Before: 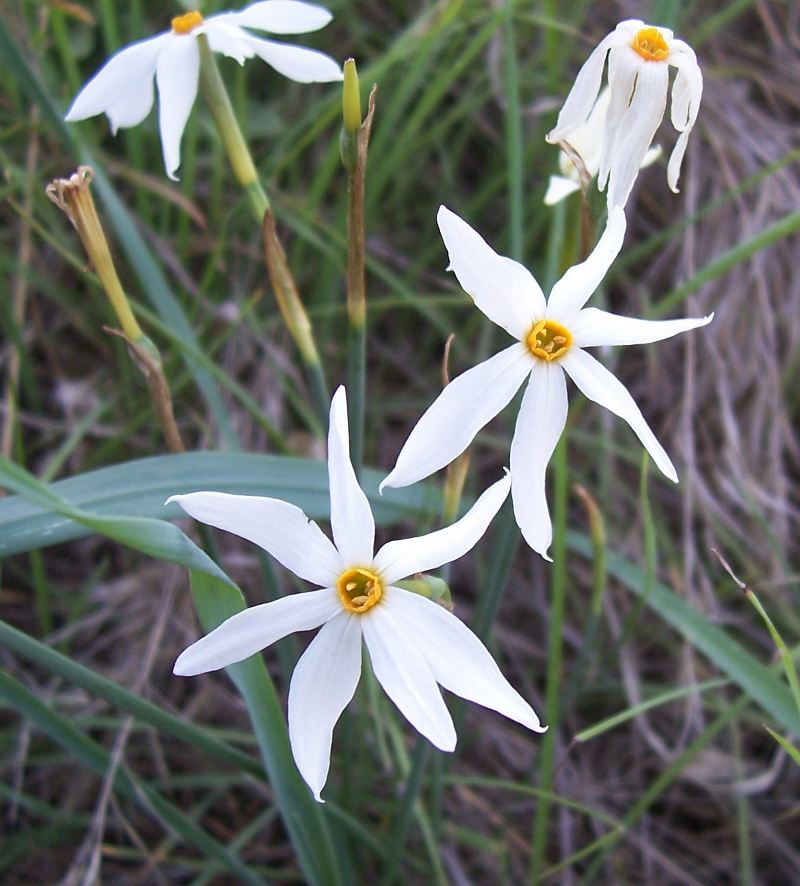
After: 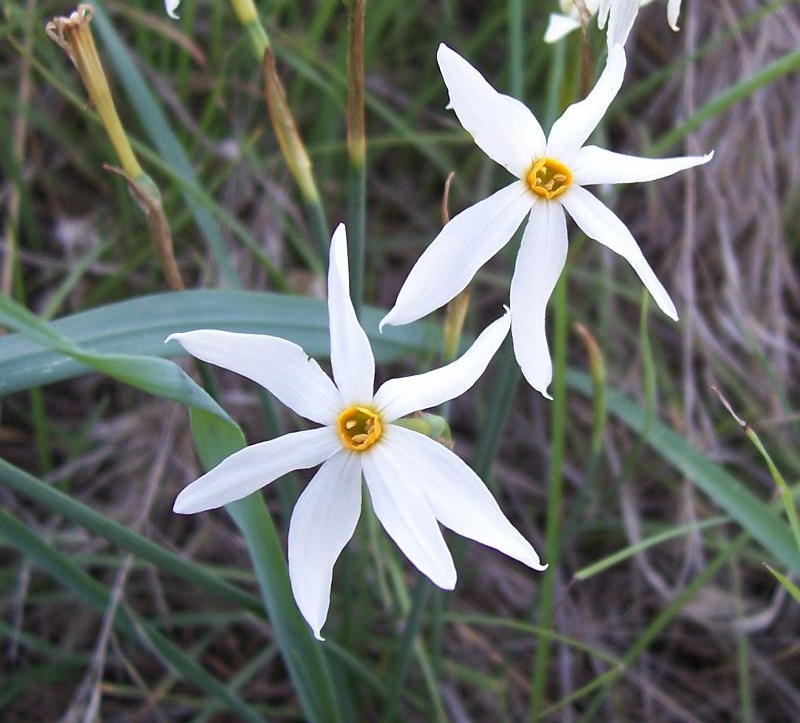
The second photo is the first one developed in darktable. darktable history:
crop and rotate: top 18.299%
